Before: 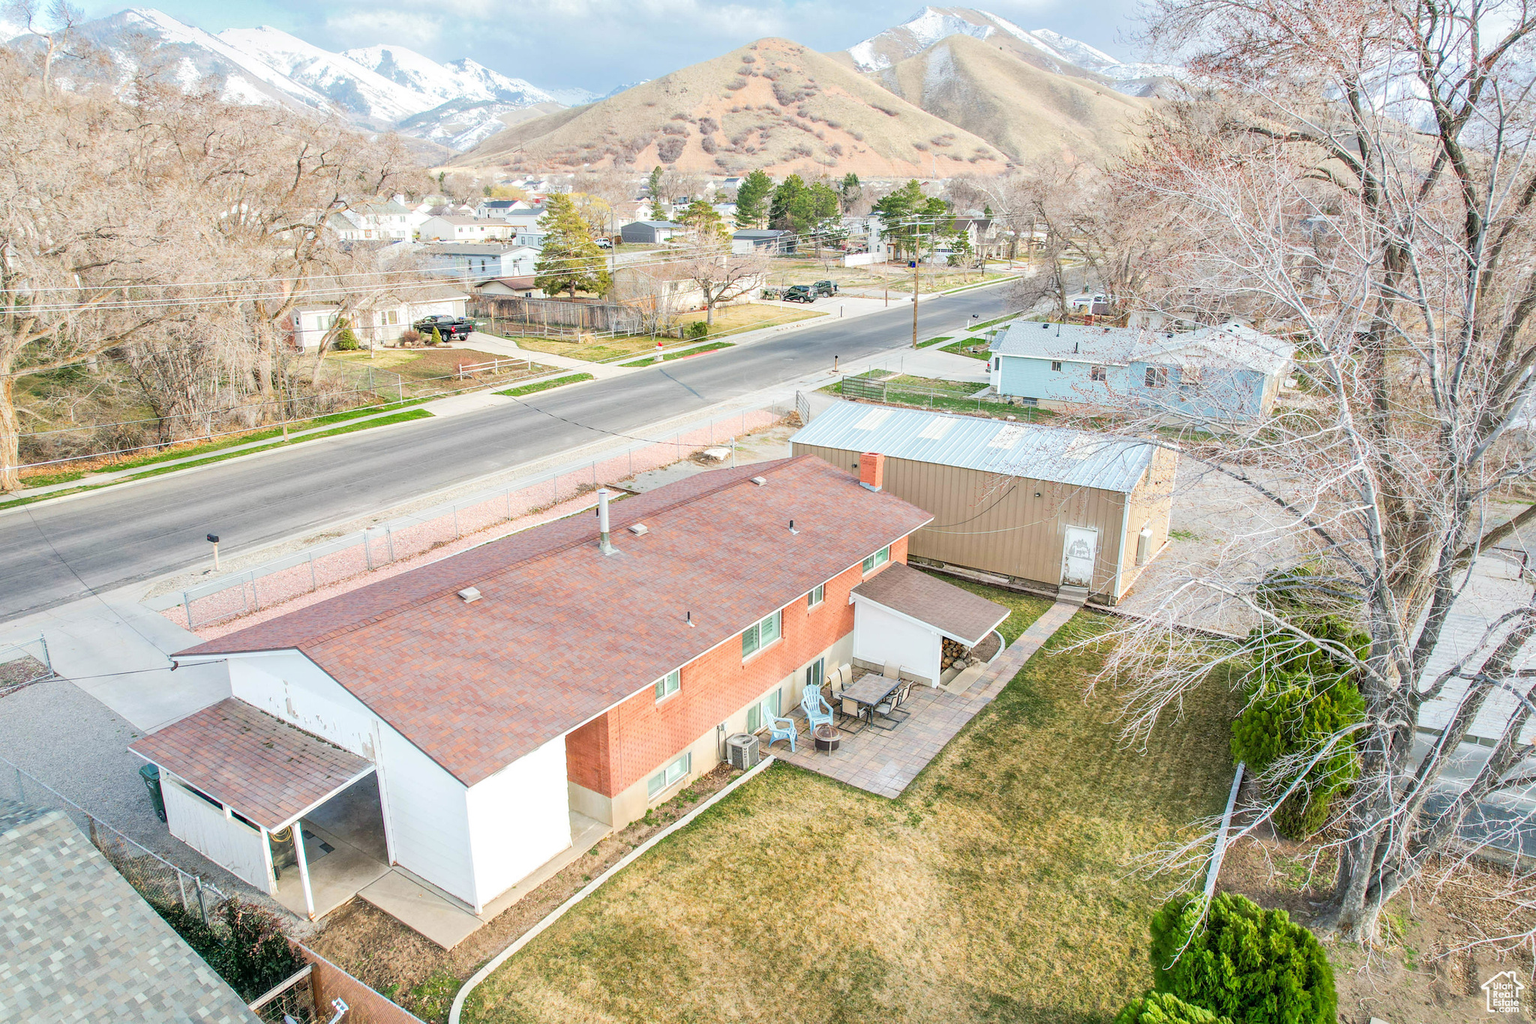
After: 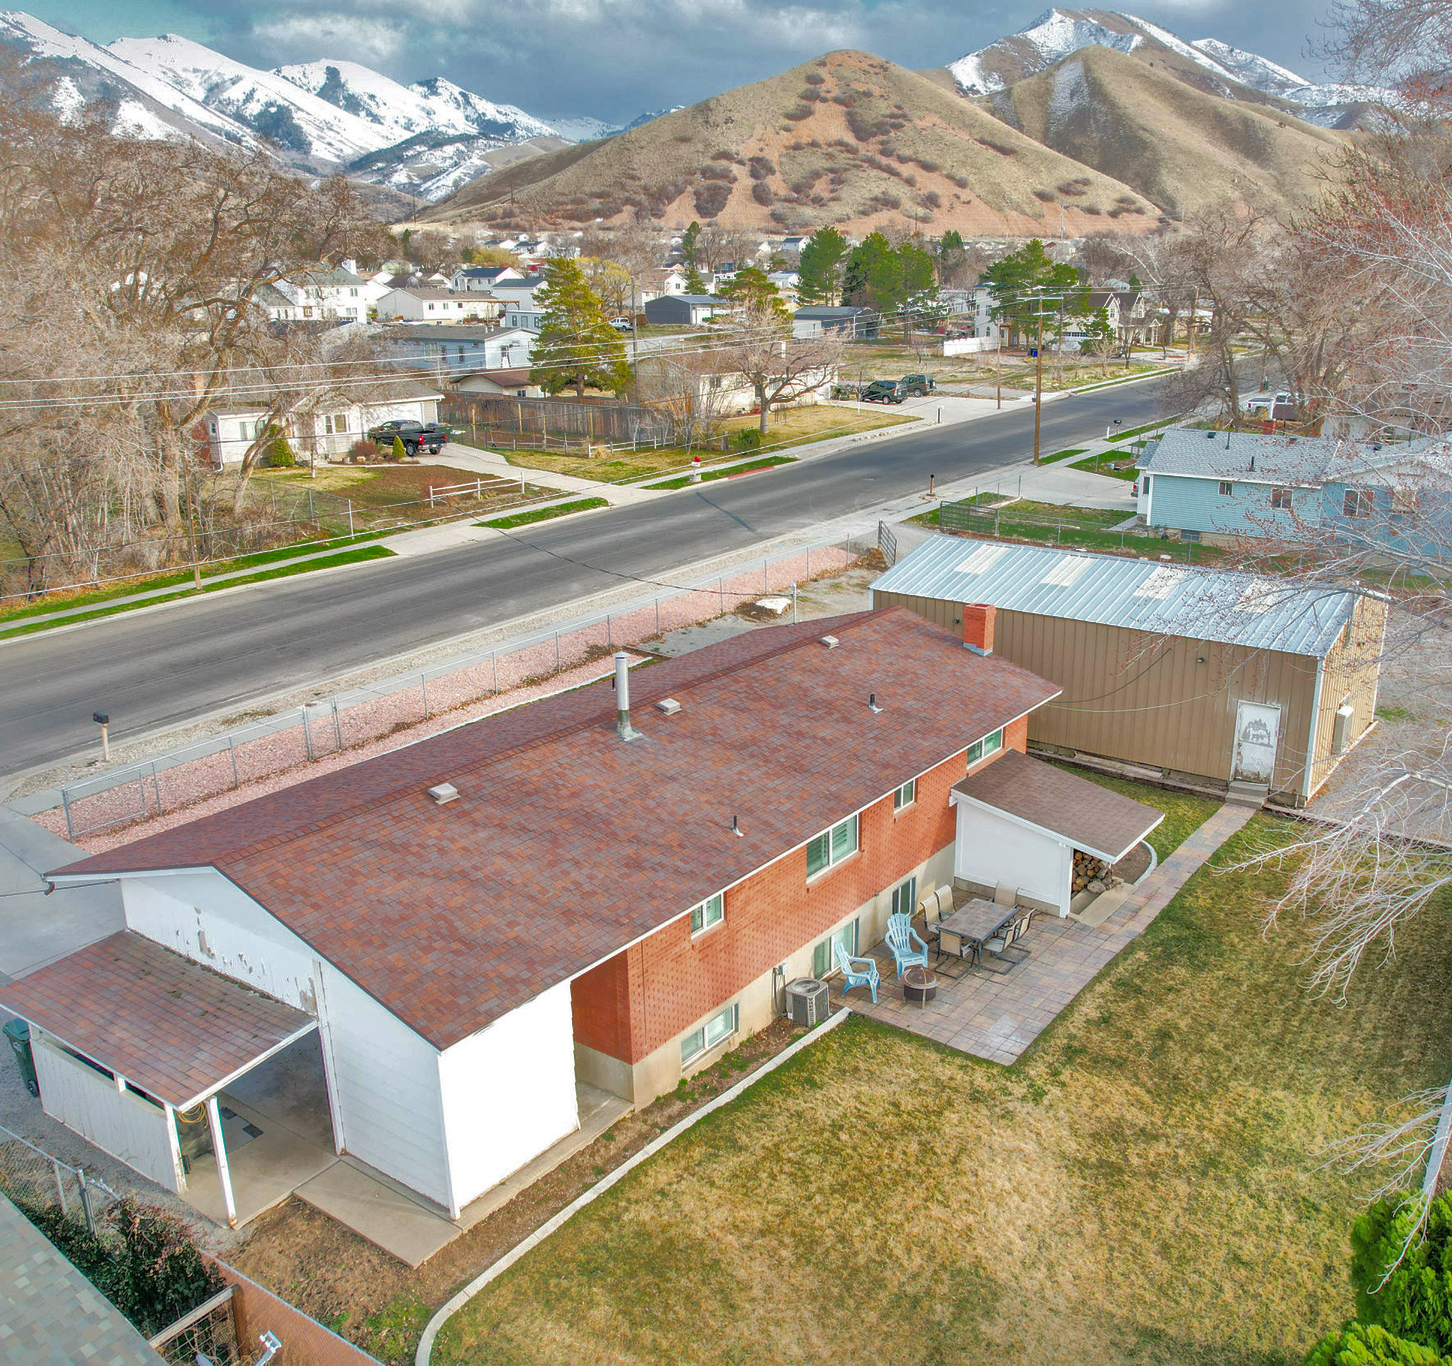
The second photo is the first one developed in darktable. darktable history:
crop and rotate: left 8.983%, right 20.088%
shadows and highlights: shadows 38.47, highlights -74.61
